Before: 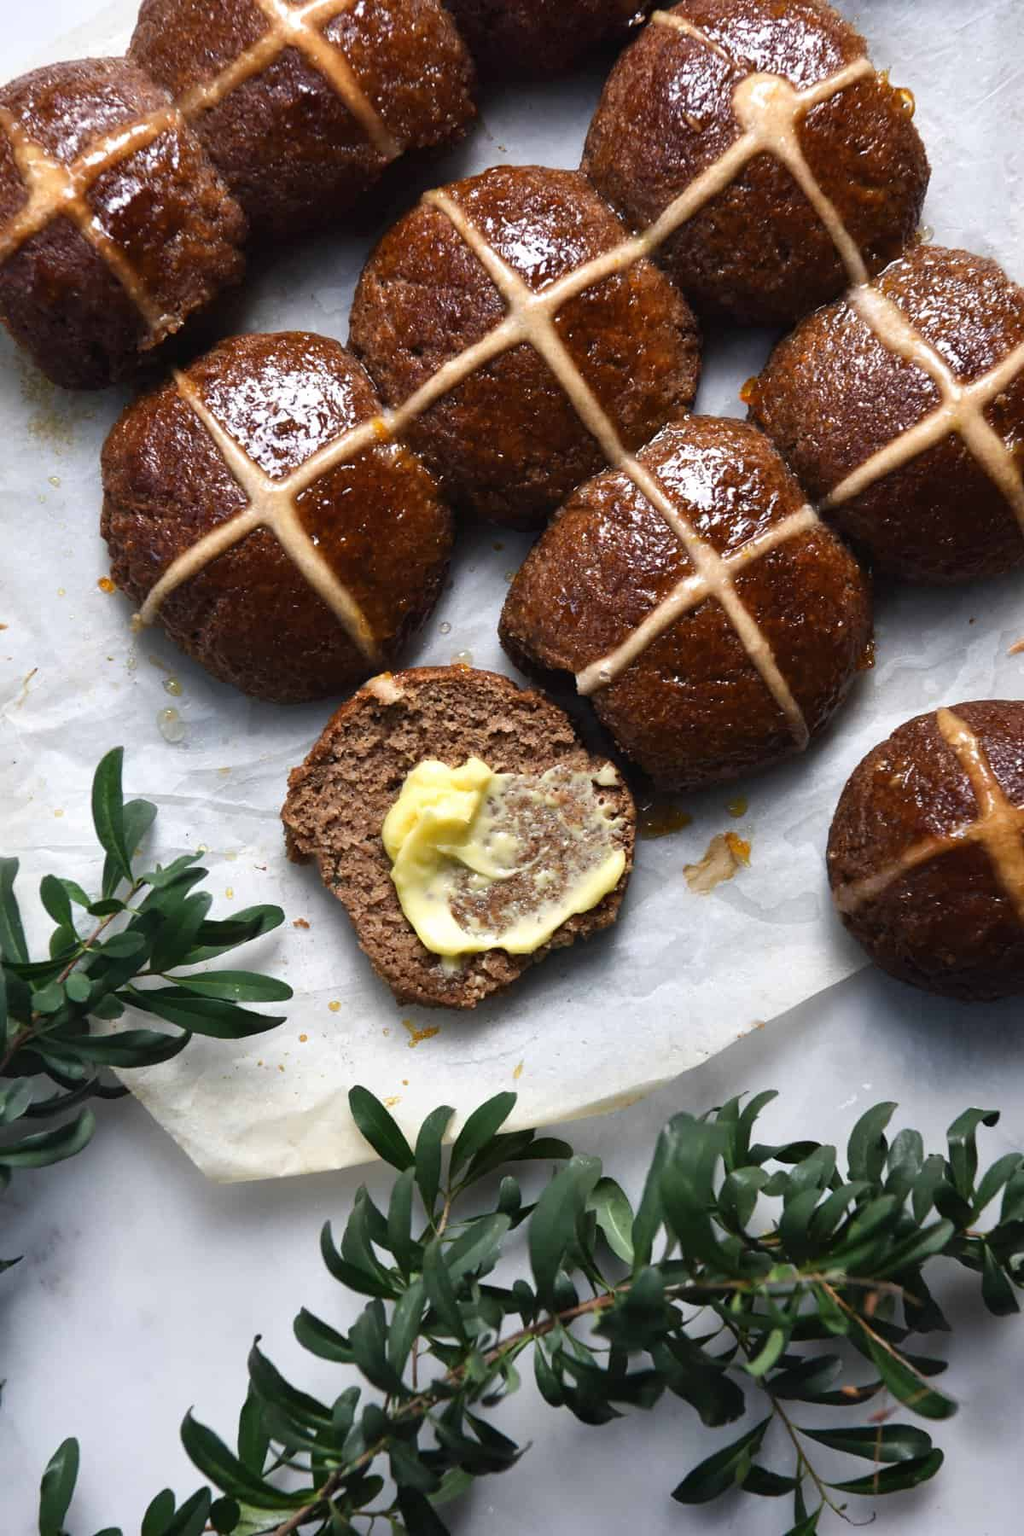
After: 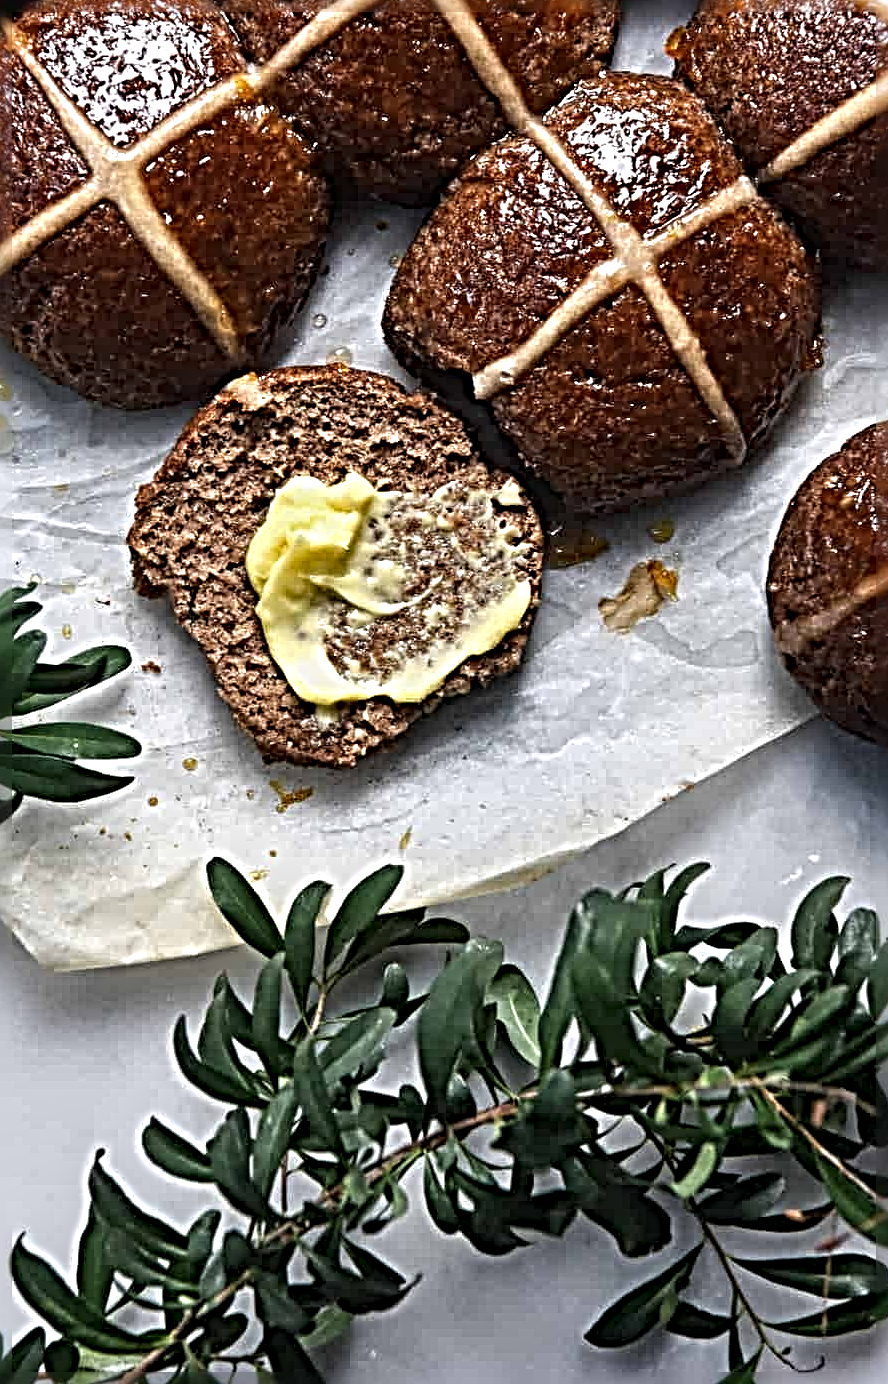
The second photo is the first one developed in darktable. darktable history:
crop: left 16.857%, top 23.093%, right 9.085%
sharpen: radius 6.293, amount 1.795, threshold 0.206
local contrast: detail 130%
